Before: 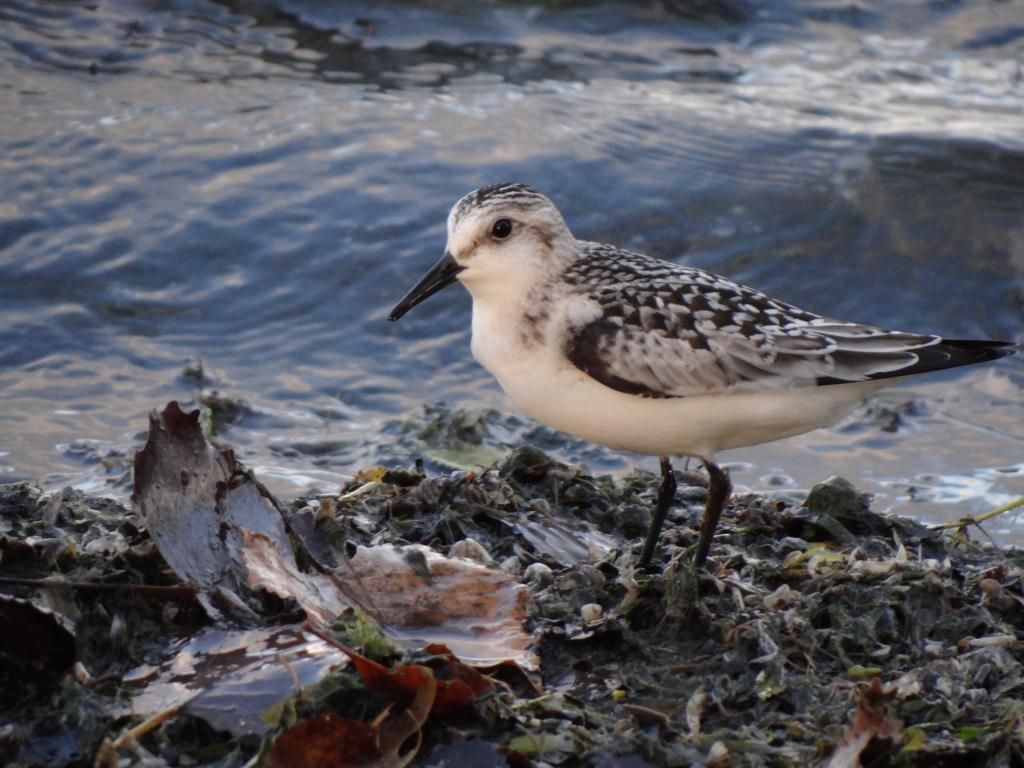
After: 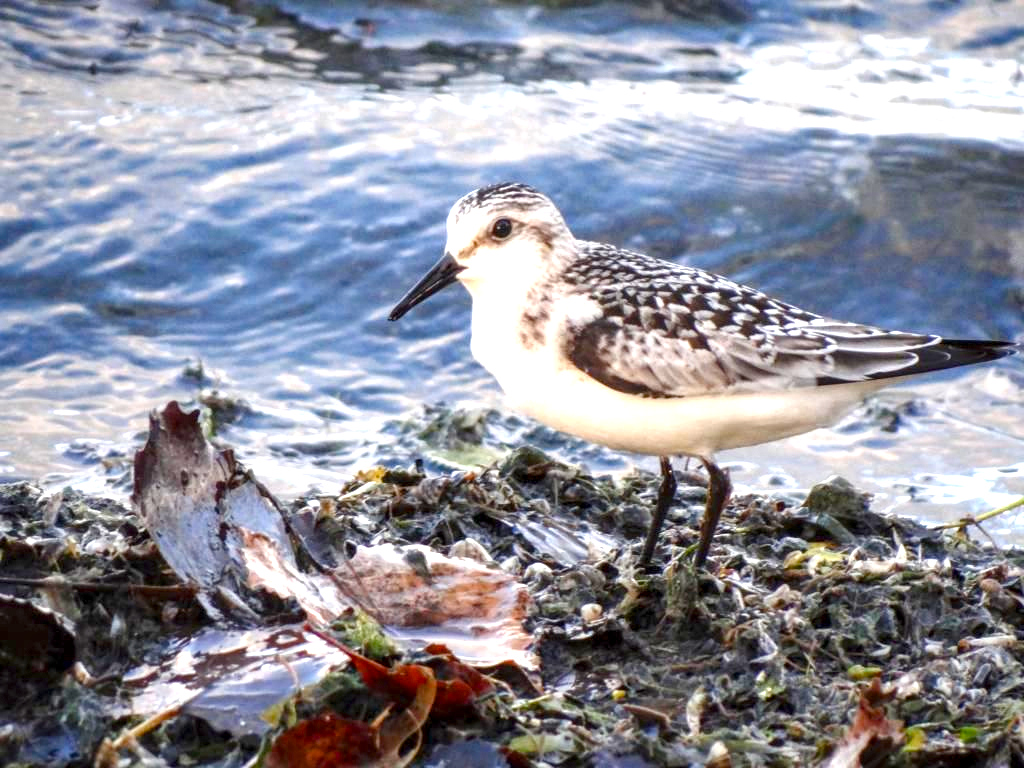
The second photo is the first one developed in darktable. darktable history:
color balance rgb: perceptual saturation grading › global saturation 35%, perceptual saturation grading › highlights -30%, perceptual saturation grading › shadows 35%, perceptual brilliance grading › global brilliance 3%, perceptual brilliance grading › highlights -3%, perceptual brilliance grading › shadows 3%
exposure: black level correction 0, exposure 1.379 EV, compensate exposure bias true, compensate highlight preservation false
local contrast: detail 142%
